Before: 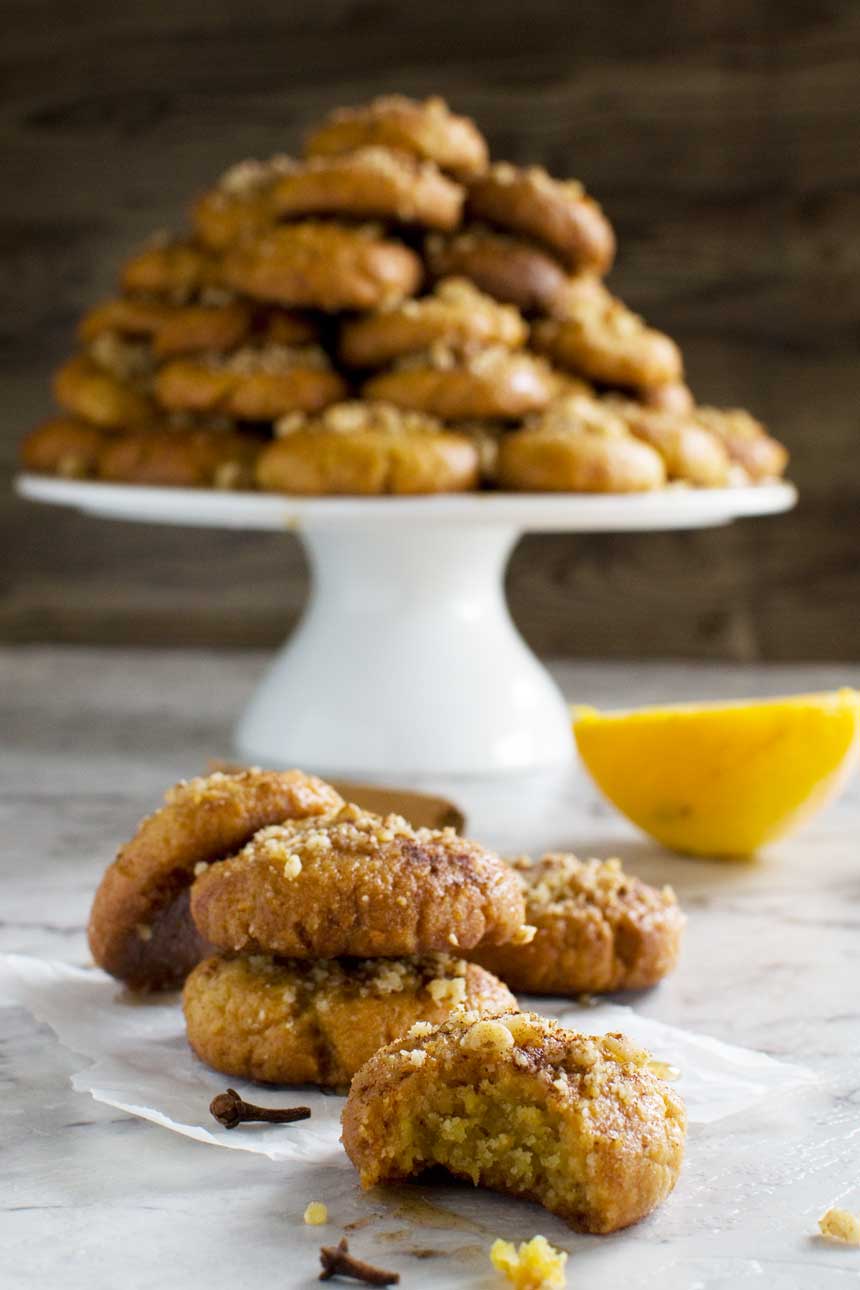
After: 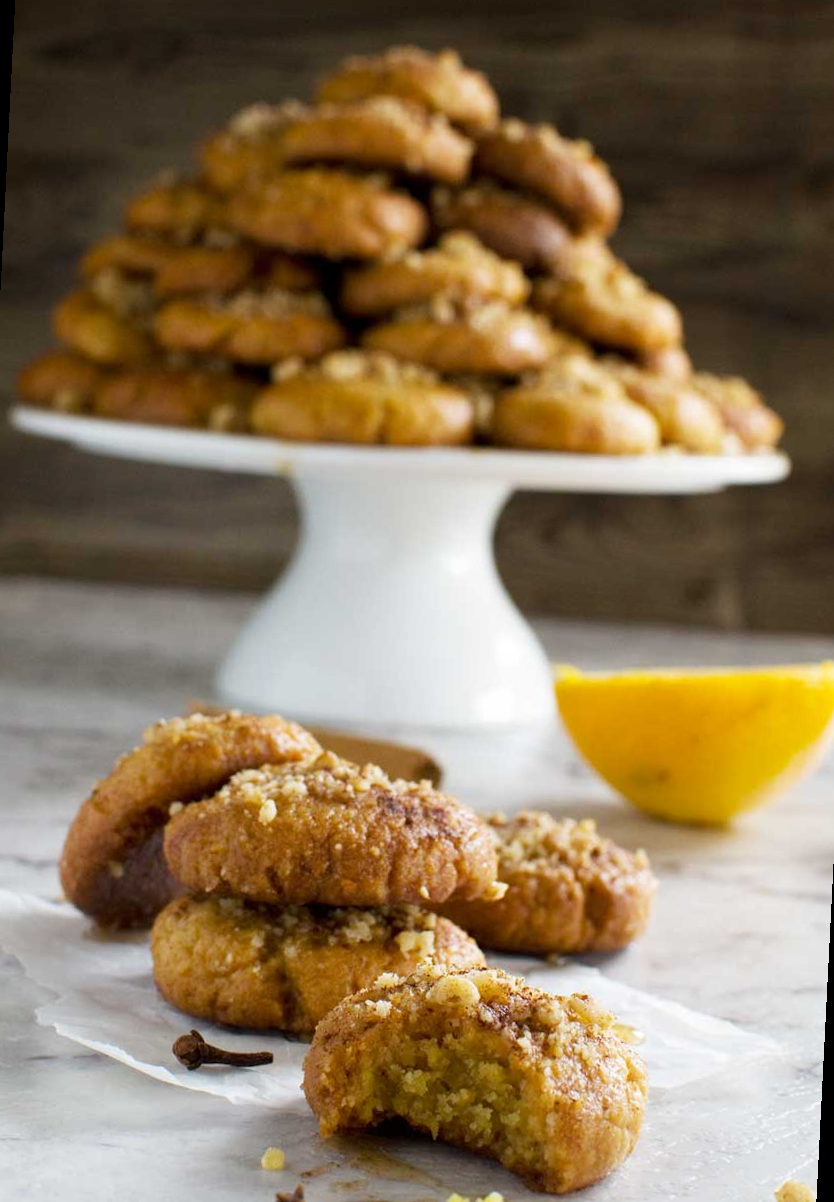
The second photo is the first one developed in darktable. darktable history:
crop and rotate: angle -2.9°, left 5.082%, top 5.223%, right 4.605%, bottom 4.513%
